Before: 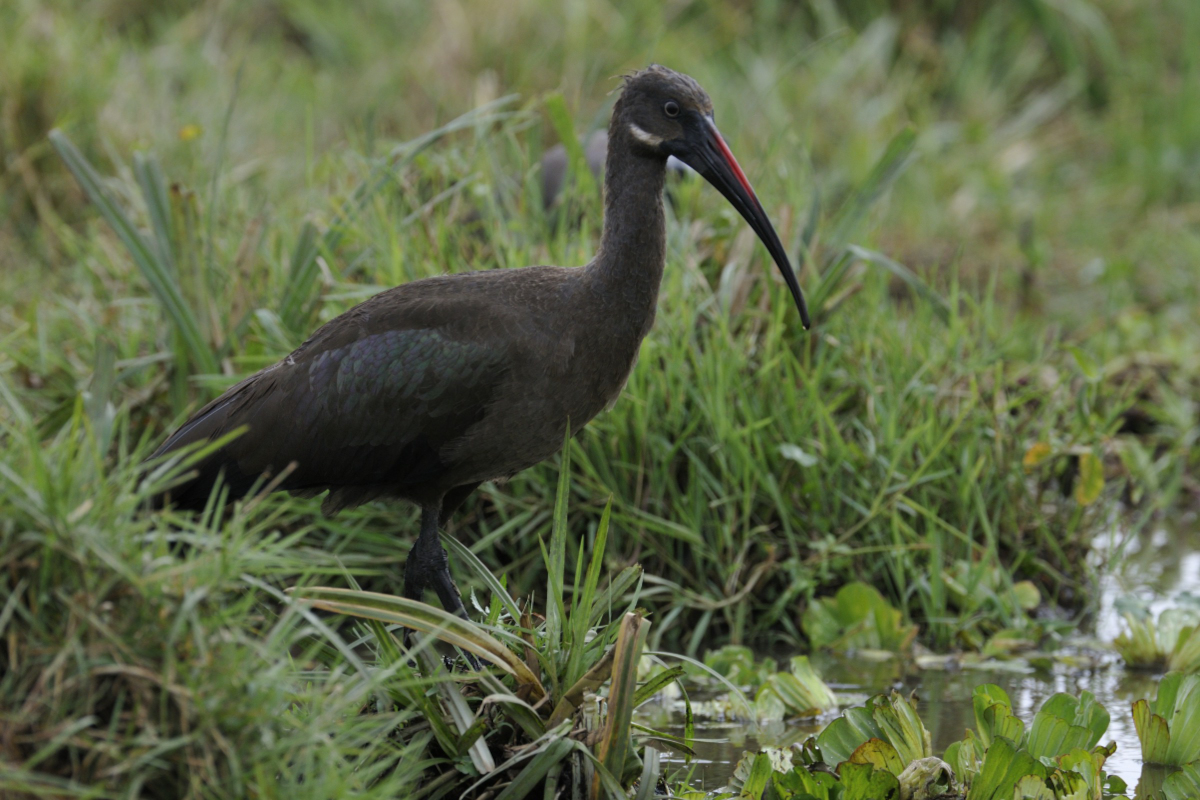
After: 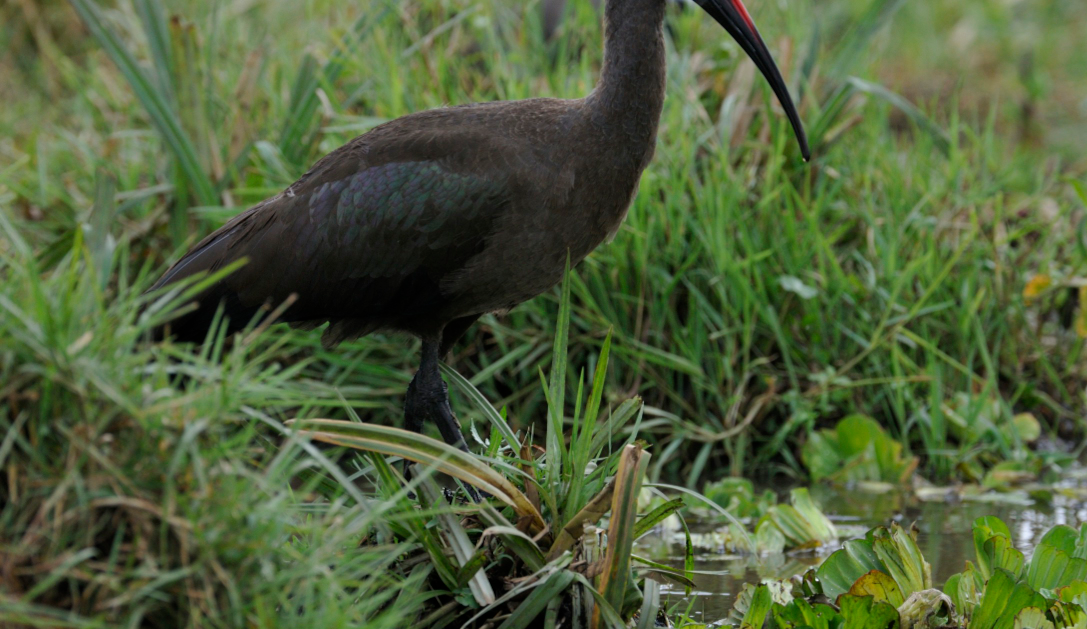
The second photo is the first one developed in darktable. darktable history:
crop: top 21.093%, right 9.354%, bottom 0.247%
